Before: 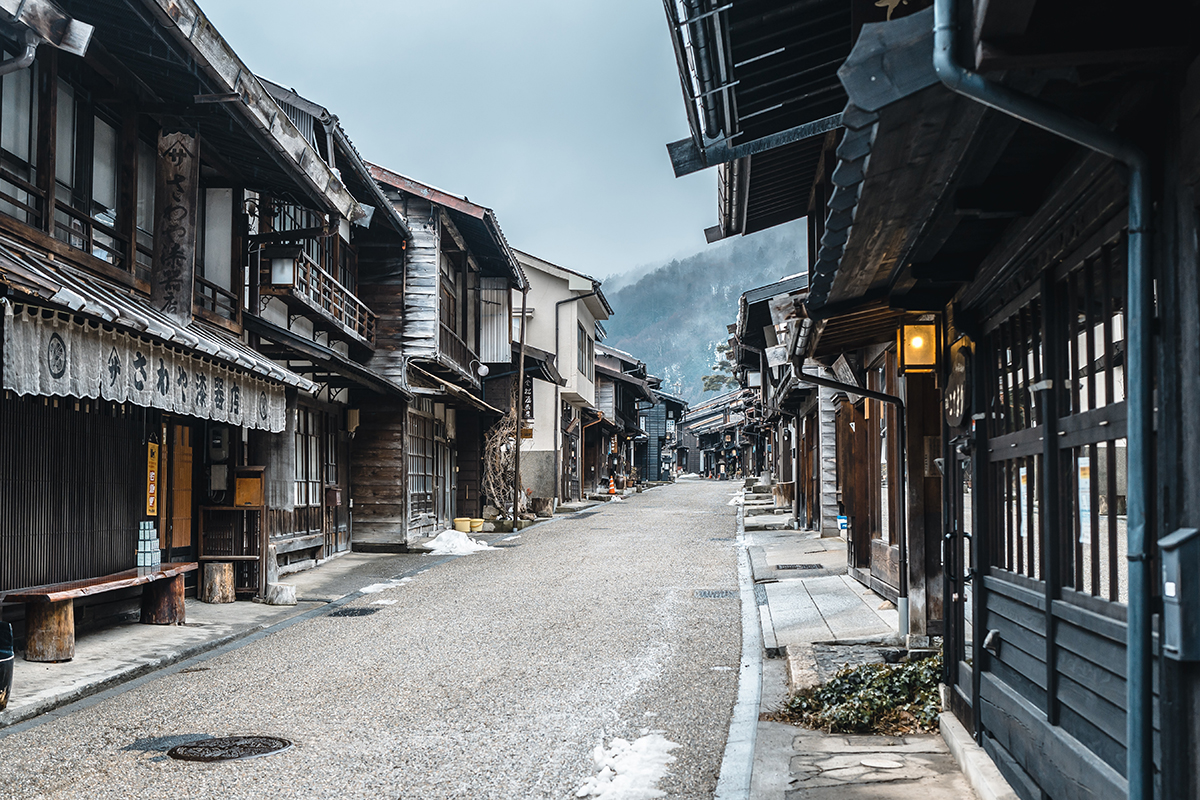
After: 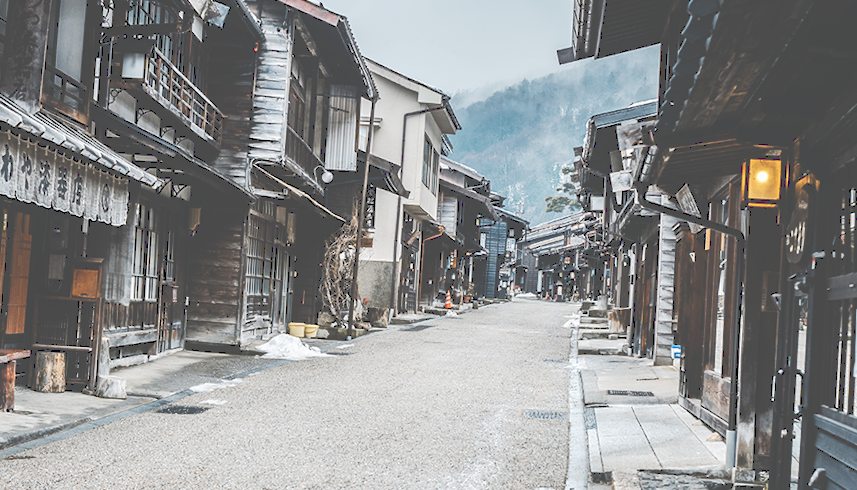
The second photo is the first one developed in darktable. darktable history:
tone curve: curves: ch0 [(0, 0) (0.003, 0.301) (0.011, 0.302) (0.025, 0.307) (0.044, 0.313) (0.069, 0.316) (0.1, 0.322) (0.136, 0.325) (0.177, 0.341) (0.224, 0.358) (0.277, 0.386) (0.335, 0.429) (0.399, 0.486) (0.468, 0.556) (0.543, 0.644) (0.623, 0.728) (0.709, 0.796) (0.801, 0.854) (0.898, 0.908) (1, 1)], preserve colors none
crop and rotate: angle -3.67°, left 9.772%, top 20.778%, right 12.036%, bottom 12.138%
color zones: curves: ch0 [(0.25, 0.5) (0.428, 0.473) (0.75, 0.5)]; ch1 [(0.243, 0.479) (0.398, 0.452) (0.75, 0.5)]
